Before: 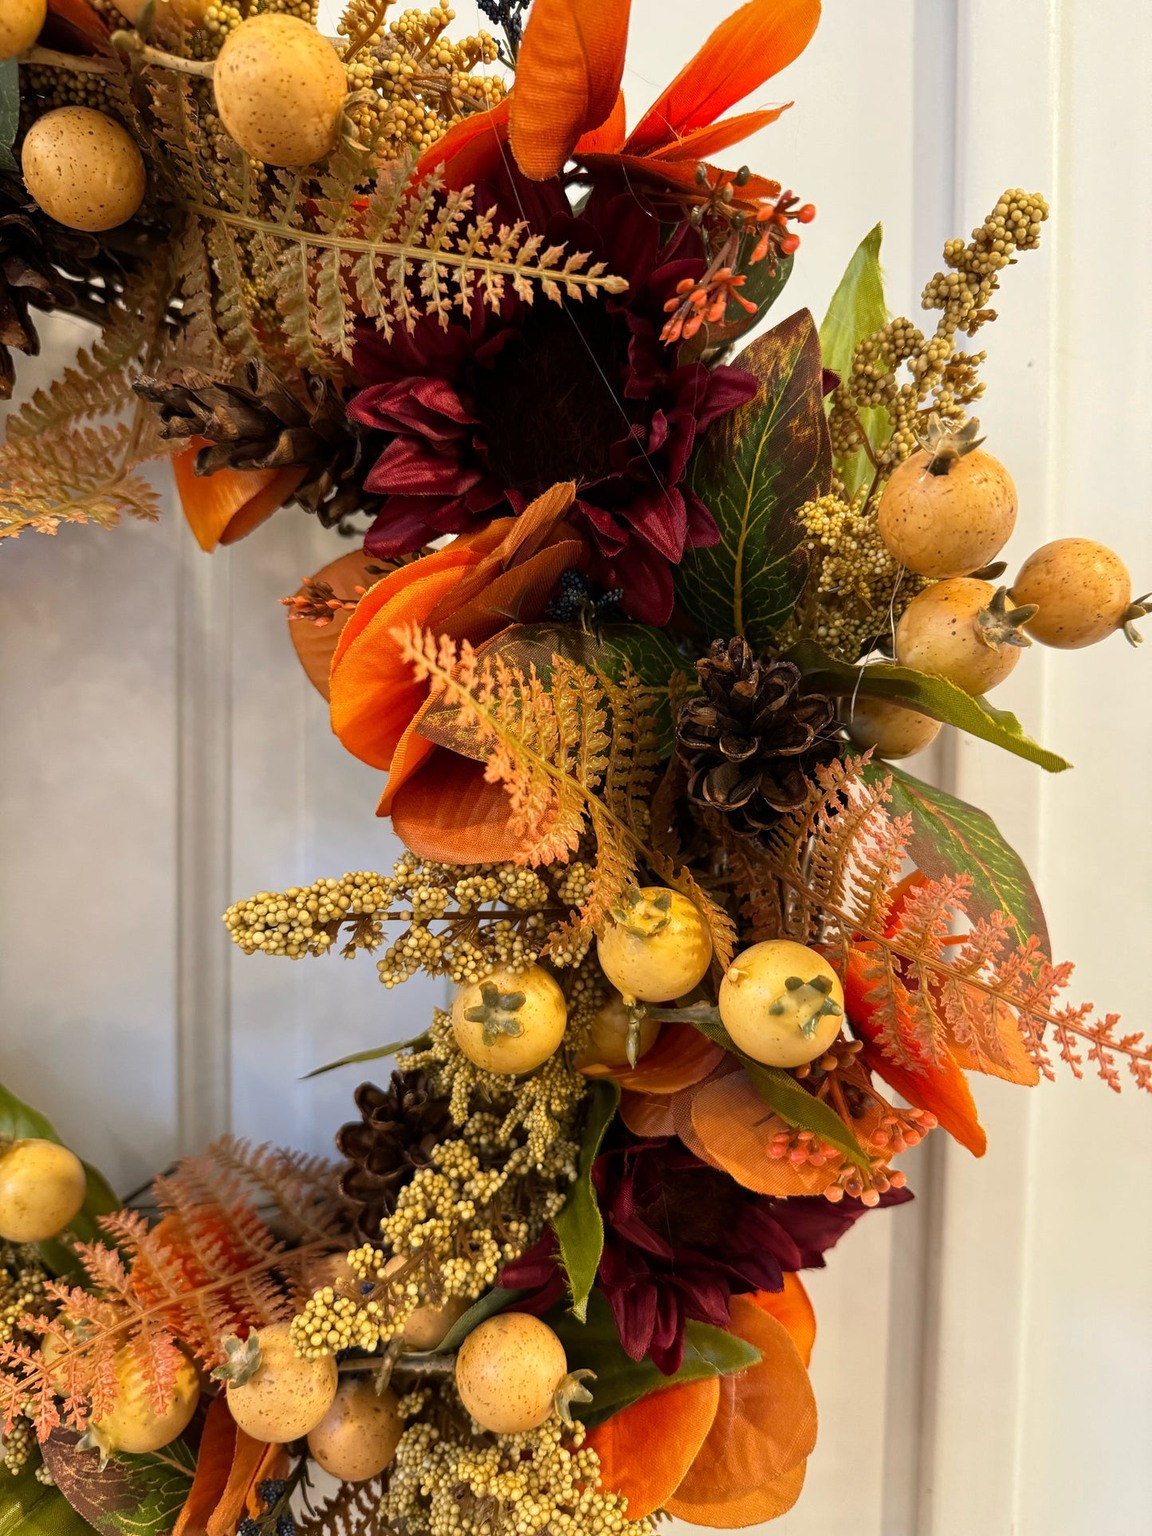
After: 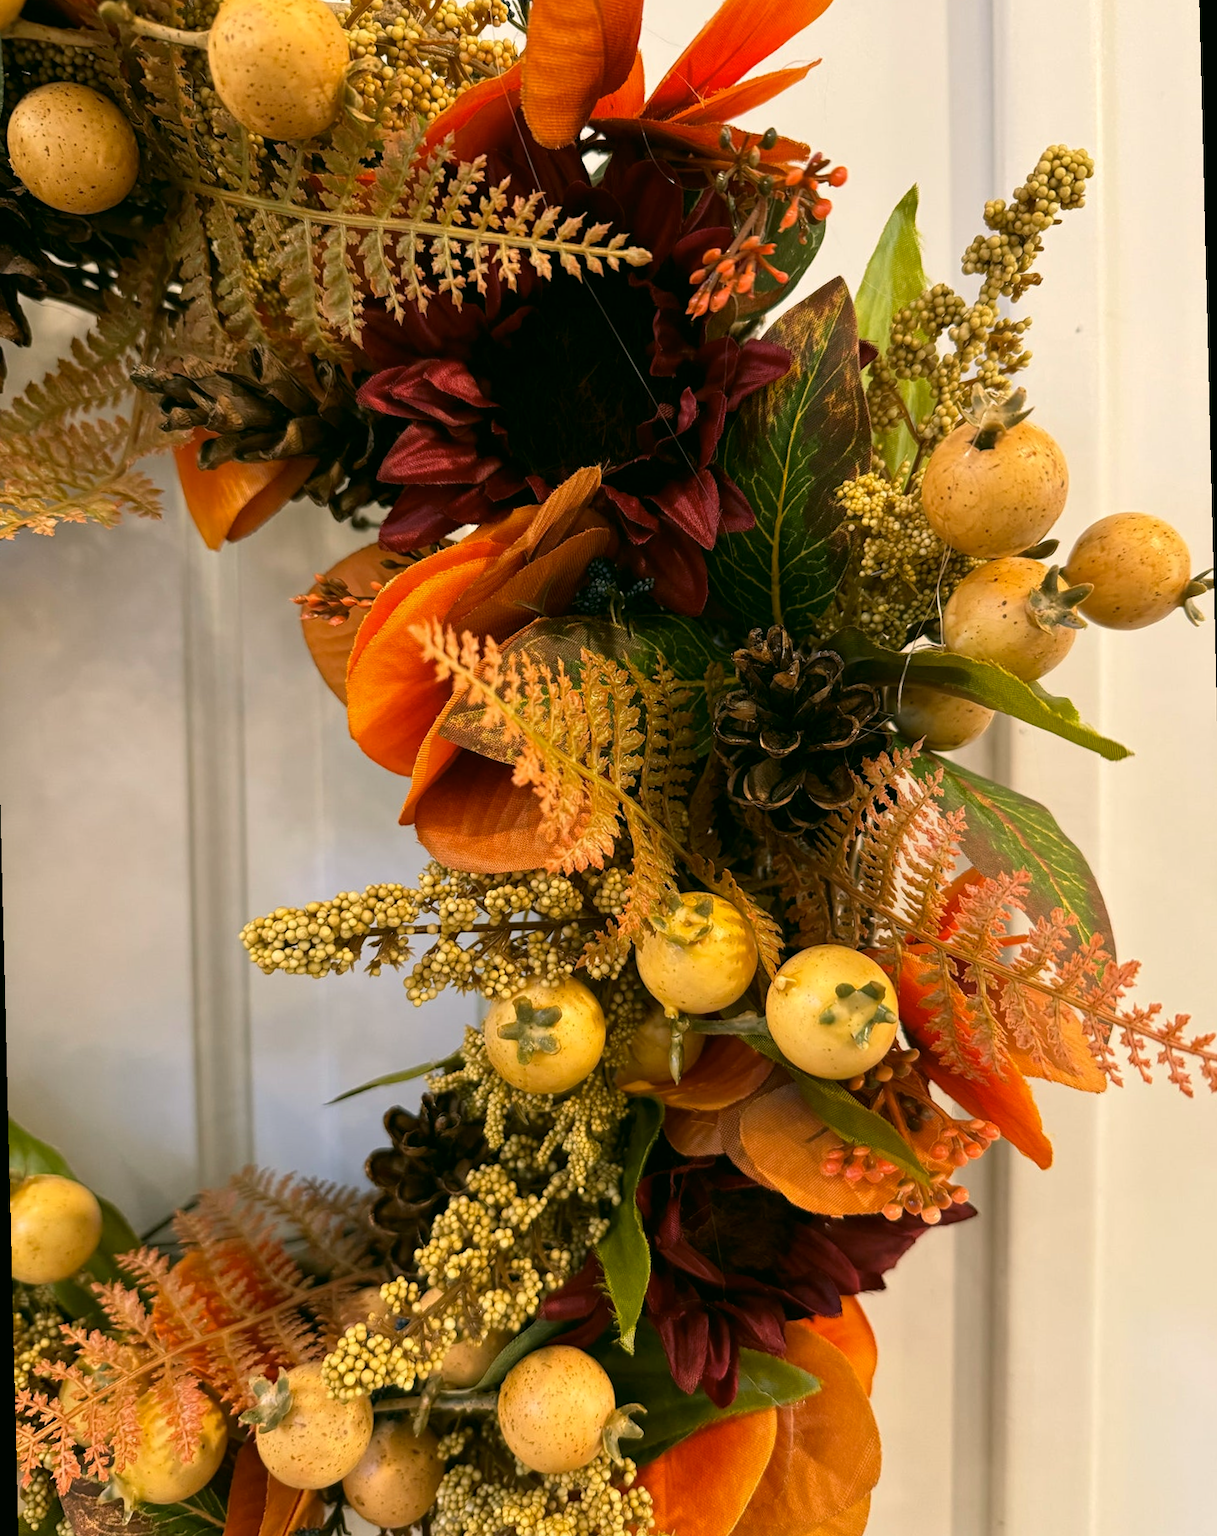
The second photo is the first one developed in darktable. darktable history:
rotate and perspective: rotation -1.42°, crop left 0.016, crop right 0.984, crop top 0.035, crop bottom 0.965
color correction: highlights a* 4.02, highlights b* 4.98, shadows a* -7.55, shadows b* 4.98
